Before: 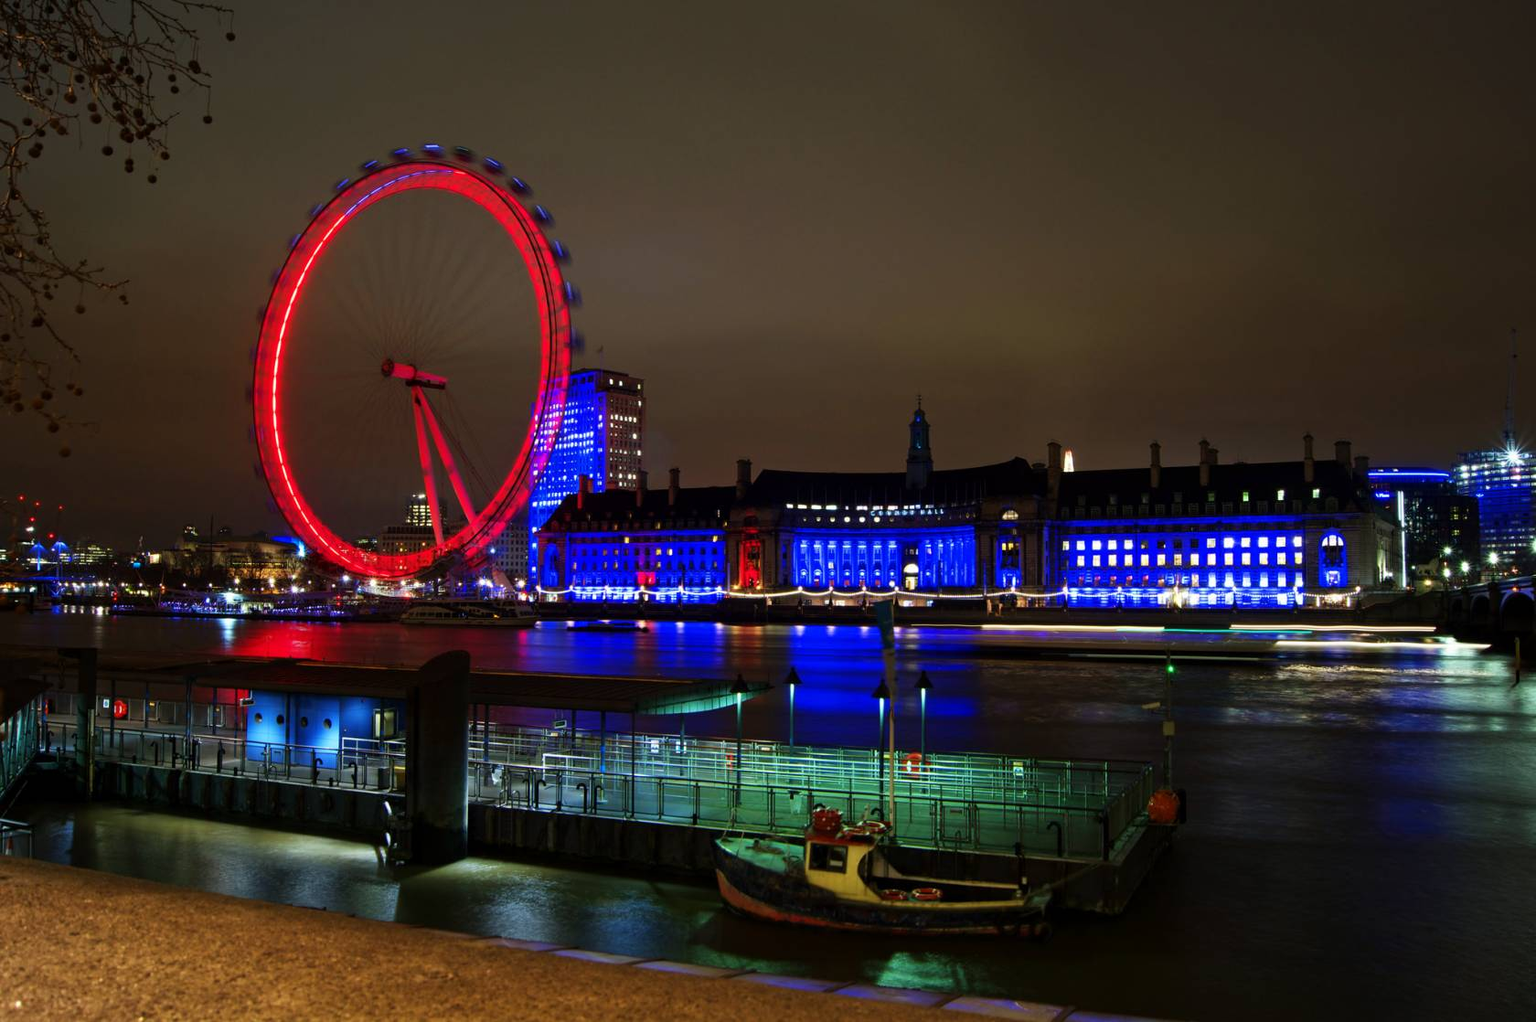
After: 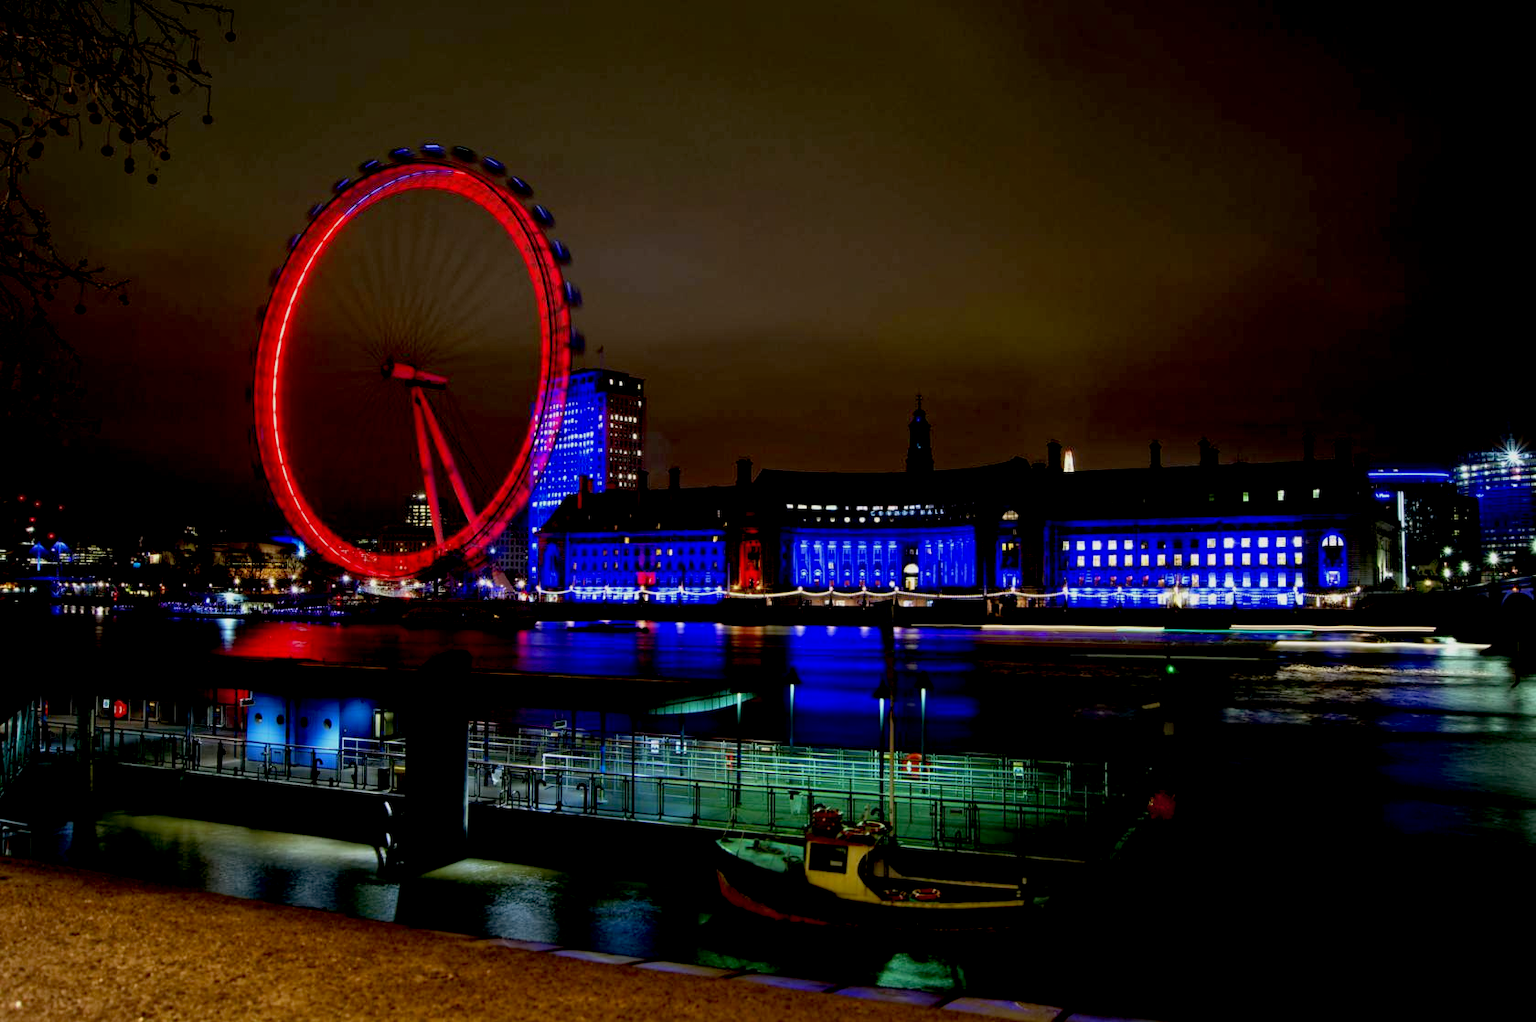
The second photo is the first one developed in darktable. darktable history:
base curve: curves: ch0 [(0.017, 0) (0.425, 0.441) (0.844, 0.933) (1, 1)], preserve colors none
exposure: exposure -0.492 EV, compensate highlight preservation false
local contrast: mode bilateral grid, contrast 20, coarseness 50, detail 132%, midtone range 0.2
